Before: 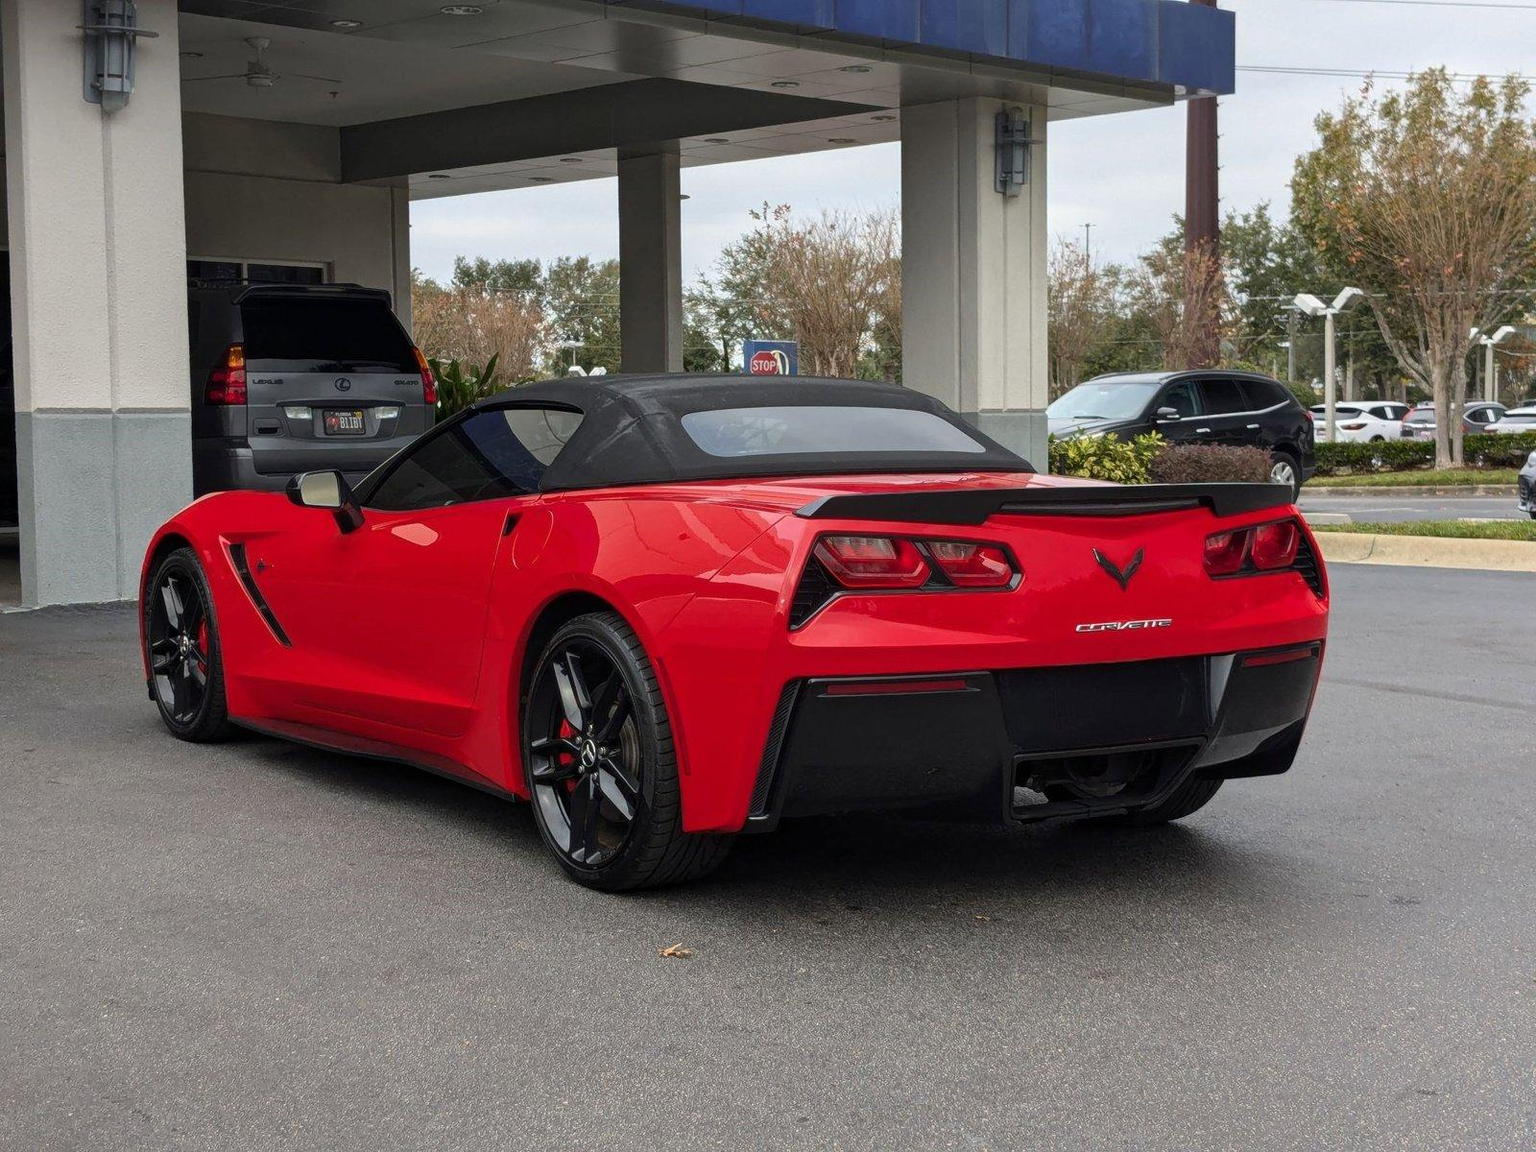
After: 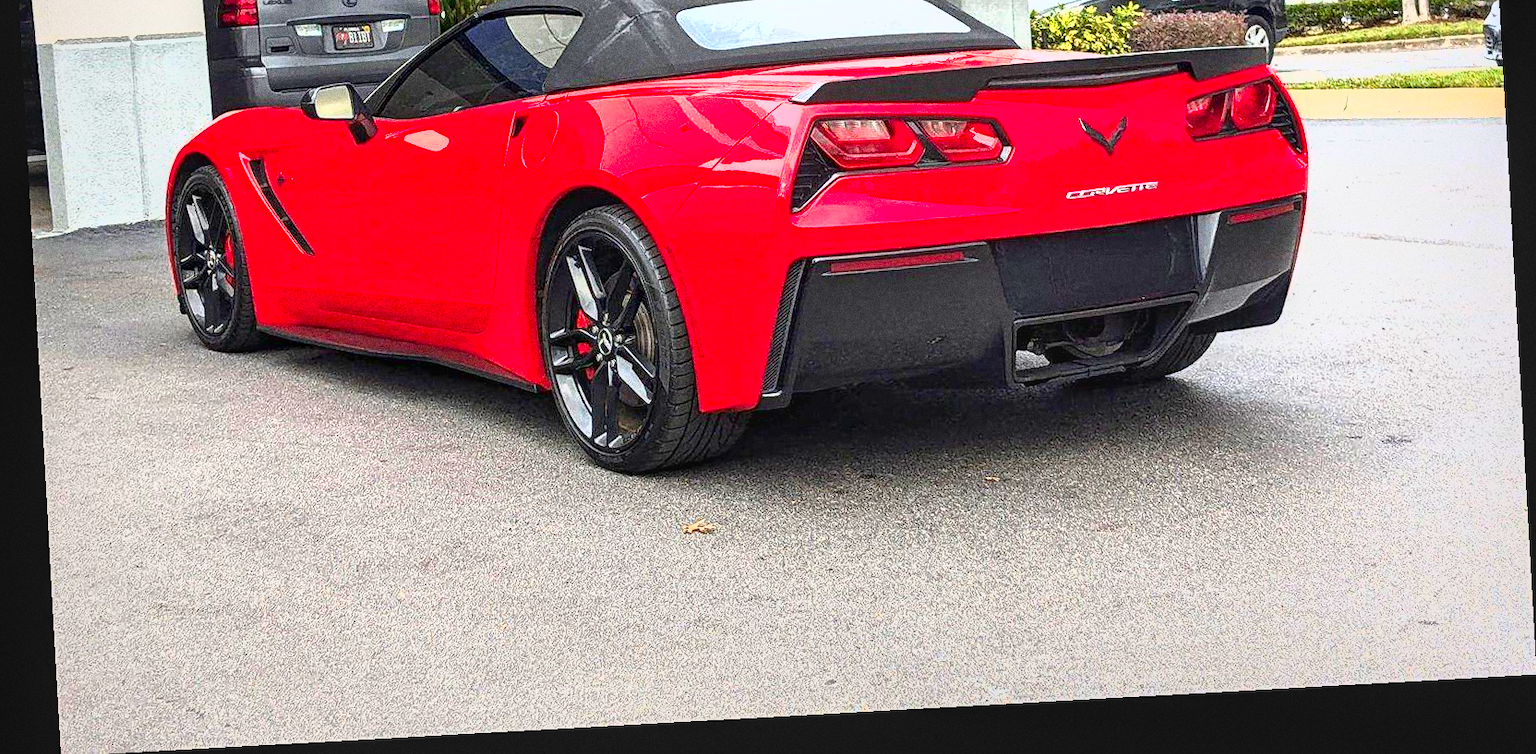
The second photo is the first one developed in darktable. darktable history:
exposure: black level correction 0.001, exposure 1.719 EV, compensate exposure bias true, compensate highlight preservation false
crop and rotate: top 36.435%
rotate and perspective: rotation -3.18°, automatic cropping off
shadows and highlights: low approximation 0.01, soften with gaussian
contrast brightness saturation: contrast 0.04, saturation 0.16
sharpen: on, module defaults
local contrast: detail 115%
grain: coarseness 0.09 ISO, strength 40%
